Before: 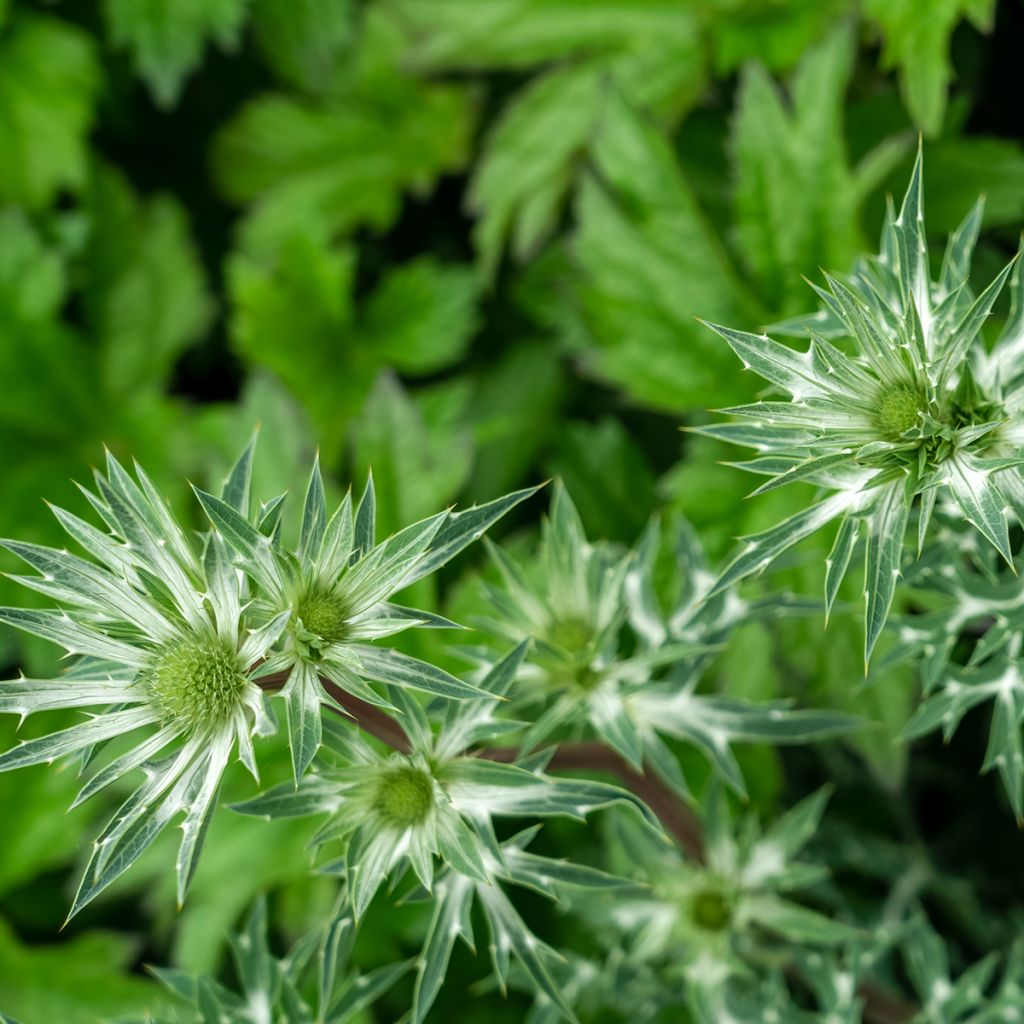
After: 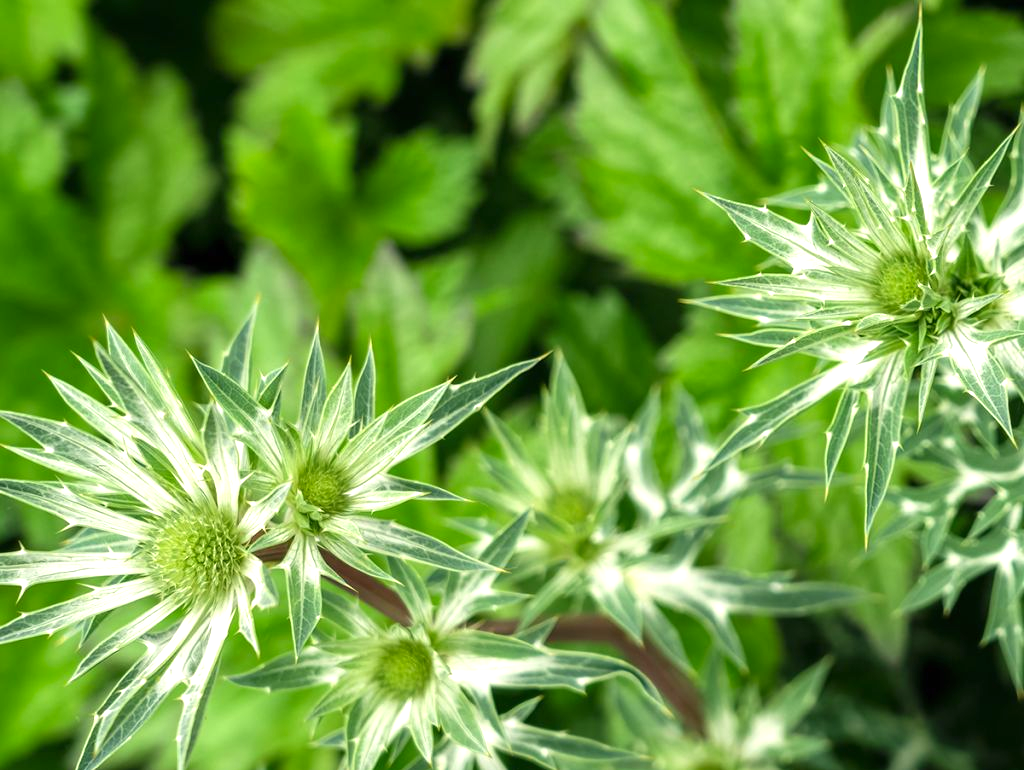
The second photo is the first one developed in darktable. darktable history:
exposure: black level correction 0, exposure 0.699 EV, compensate exposure bias true
color correction: highlights a* 3.65, highlights b* 5.06
crop and rotate: top 12.531%, bottom 12.183%
